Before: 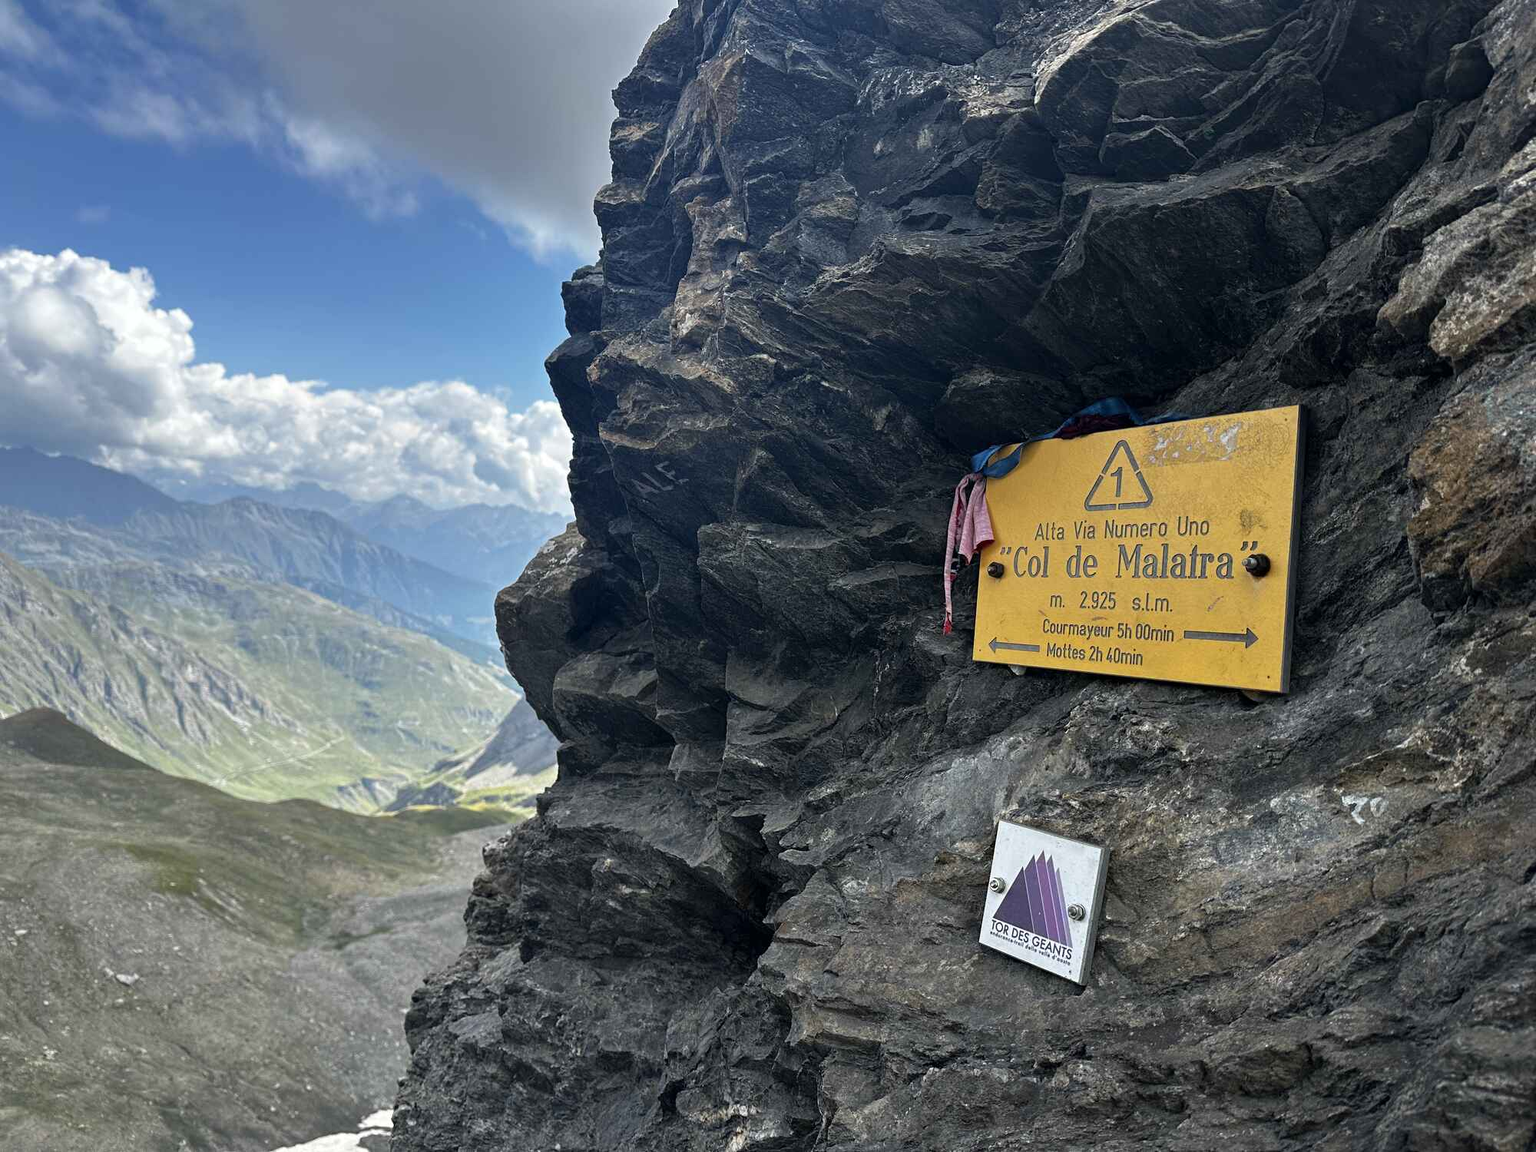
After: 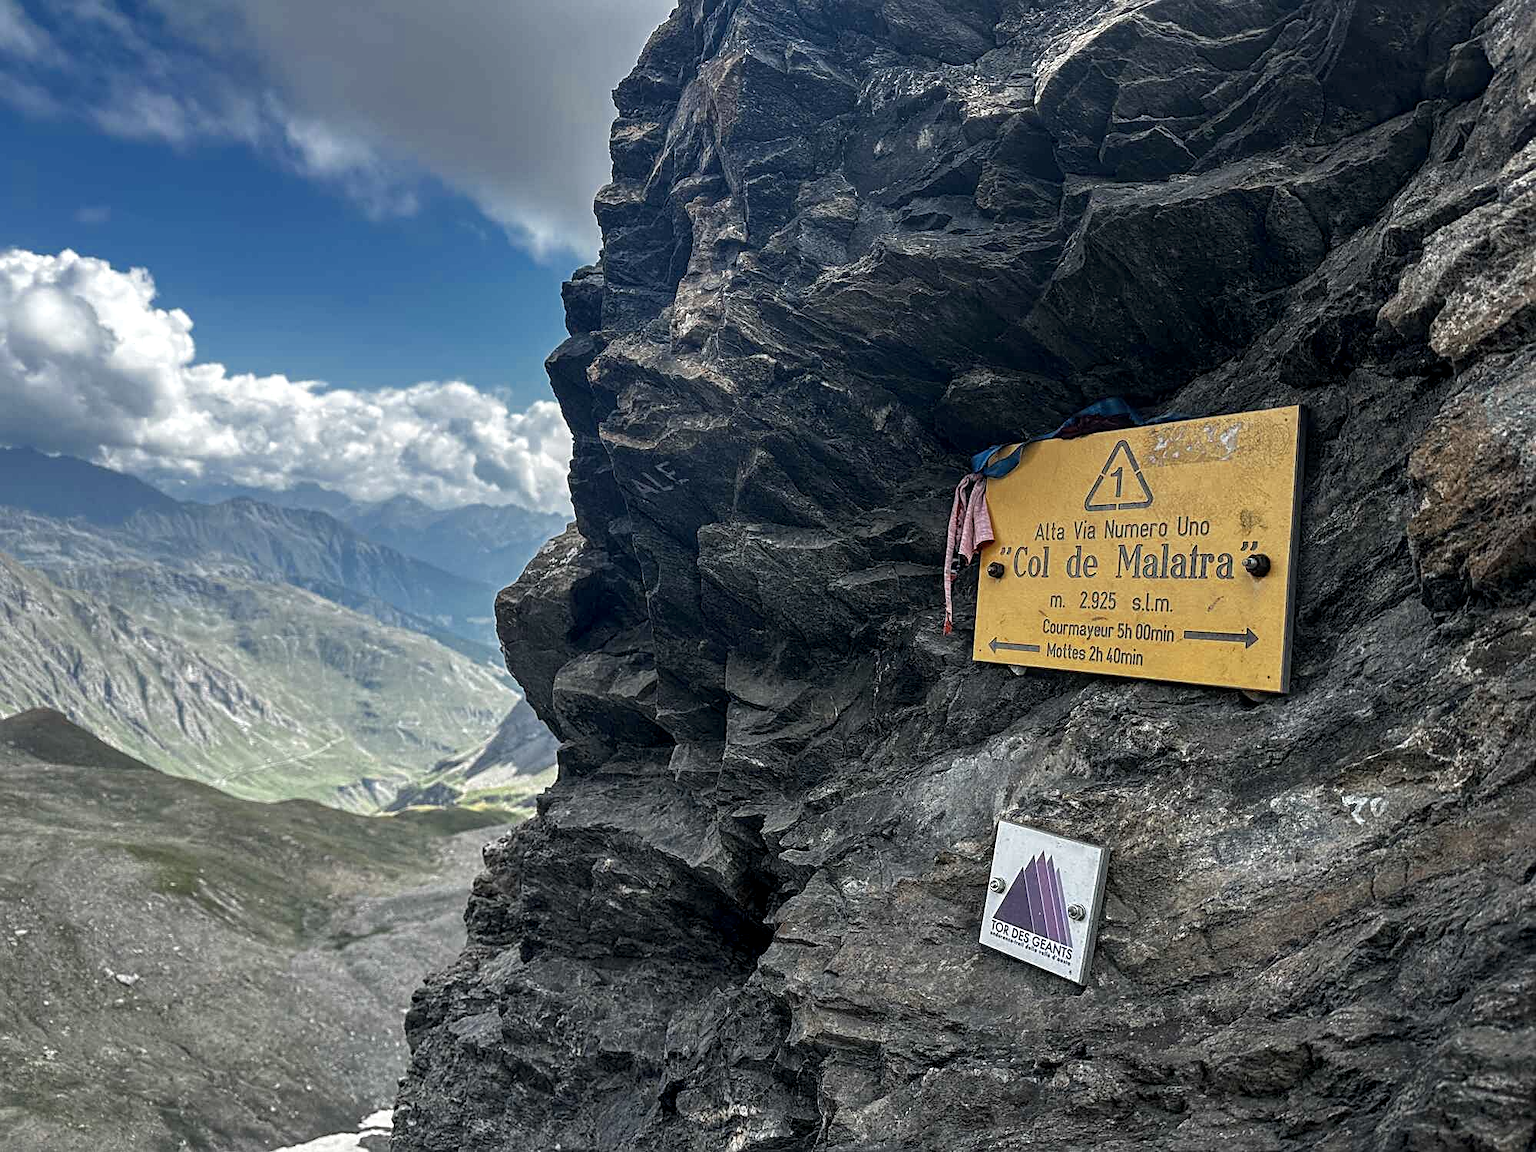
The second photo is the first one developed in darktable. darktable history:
sharpen: on, module defaults
color zones: curves: ch0 [(0, 0.5) (0.125, 0.4) (0.25, 0.5) (0.375, 0.4) (0.5, 0.4) (0.625, 0.35) (0.75, 0.35) (0.875, 0.5)]; ch1 [(0, 0.35) (0.125, 0.45) (0.25, 0.35) (0.375, 0.35) (0.5, 0.35) (0.625, 0.35) (0.75, 0.45) (0.875, 0.35)]; ch2 [(0, 0.6) (0.125, 0.5) (0.25, 0.5) (0.375, 0.6) (0.5, 0.6) (0.625, 0.5) (0.75, 0.5) (0.875, 0.5)]
local contrast: detail 130%
